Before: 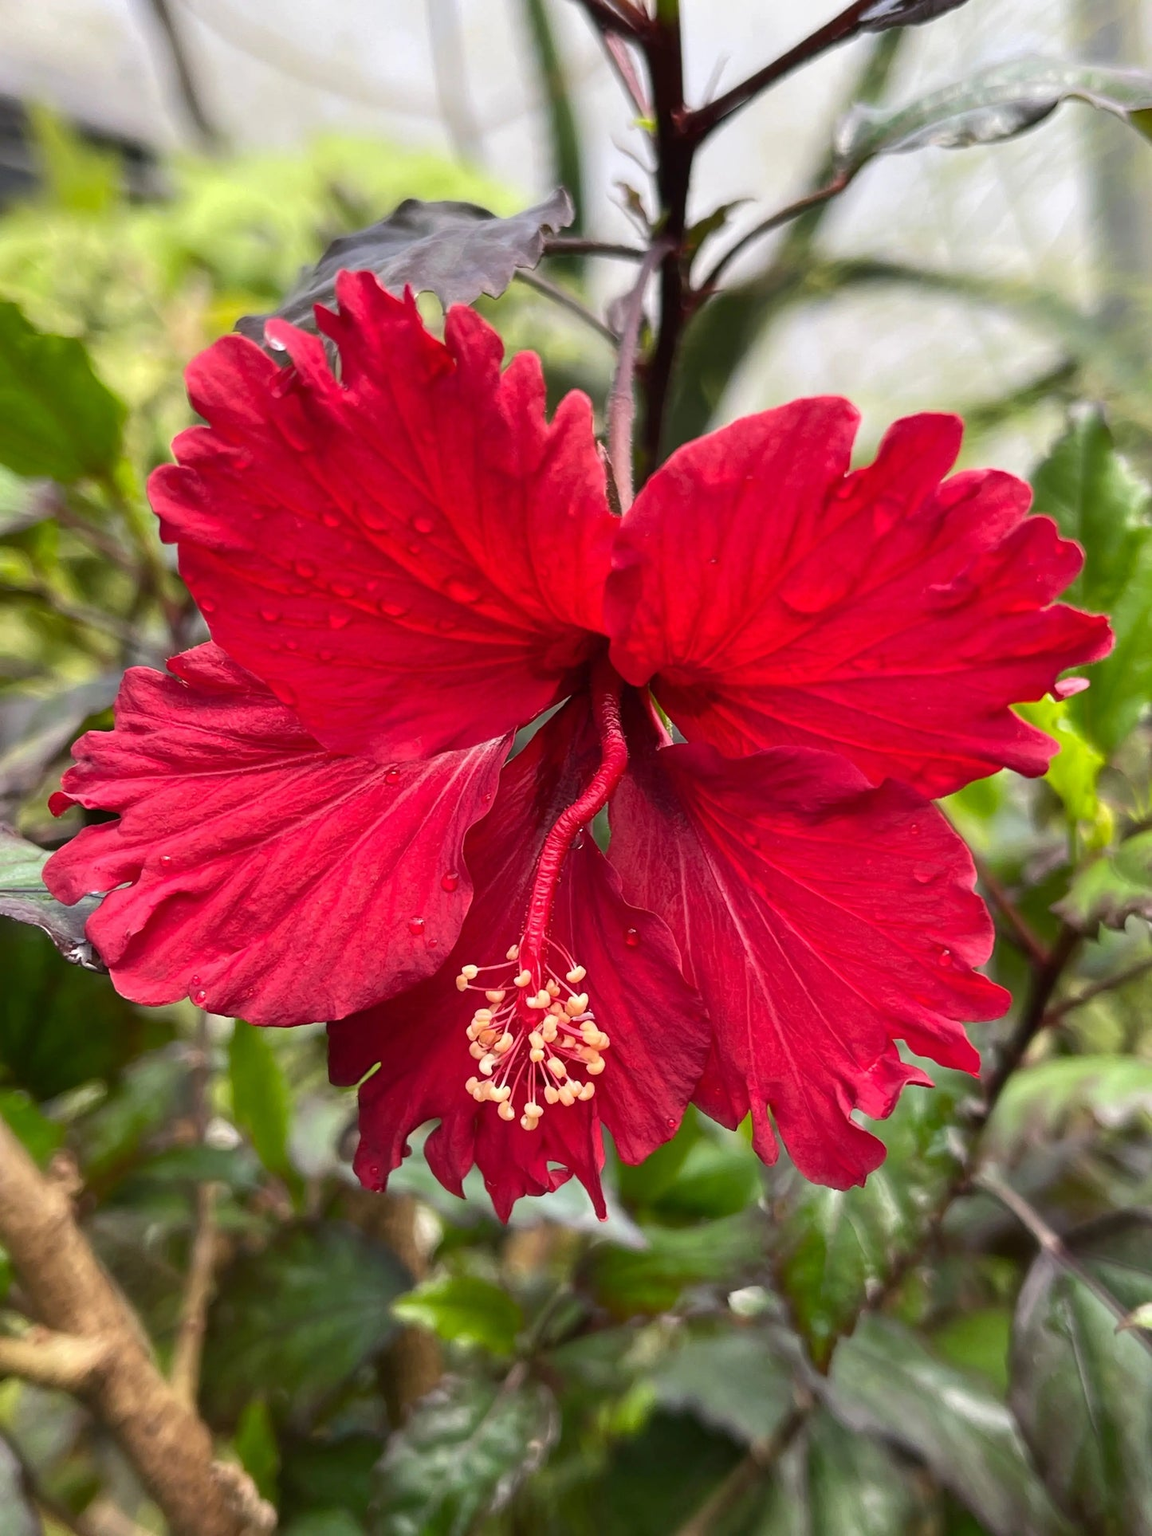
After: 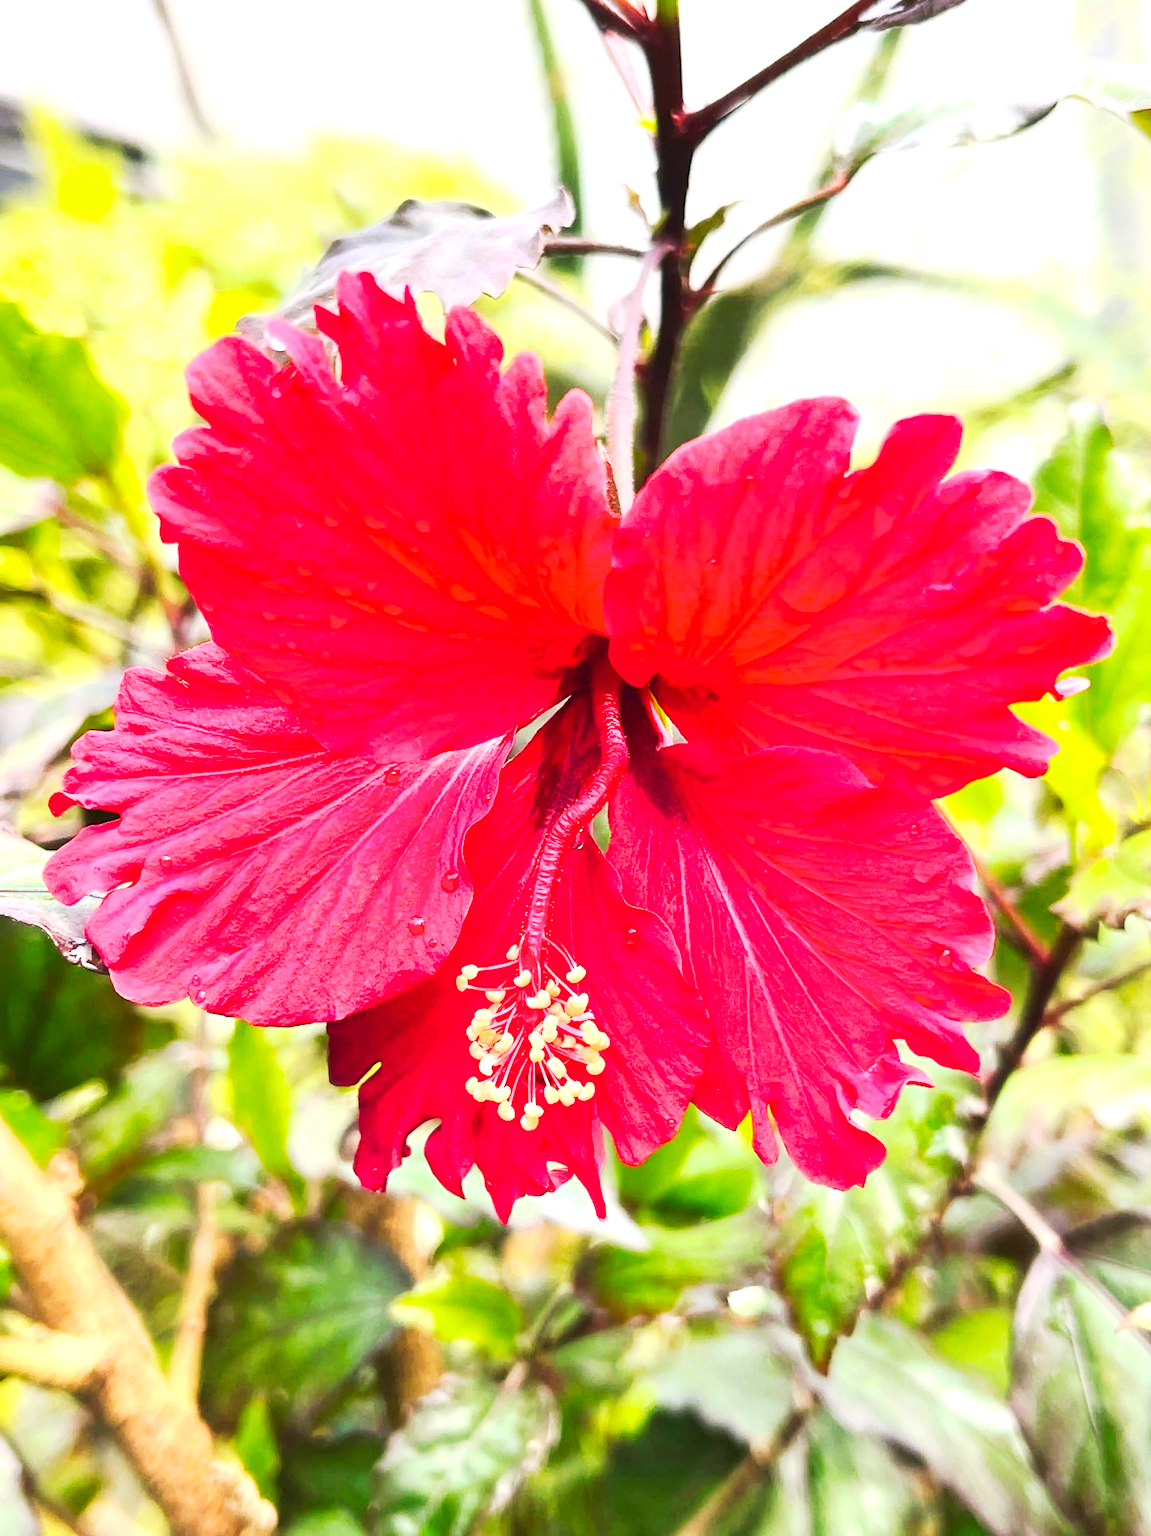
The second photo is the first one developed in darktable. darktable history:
tone curve: curves: ch0 [(0, 0) (0.003, 0.003) (0.011, 0.012) (0.025, 0.023) (0.044, 0.04) (0.069, 0.056) (0.1, 0.082) (0.136, 0.107) (0.177, 0.144) (0.224, 0.186) (0.277, 0.237) (0.335, 0.297) (0.399, 0.37) (0.468, 0.465) (0.543, 0.567) (0.623, 0.68) (0.709, 0.782) (0.801, 0.86) (0.898, 0.924) (1, 1)], preserve colors none
contrast brightness saturation: contrast 0.2, brightness 0.16, saturation 0.22
exposure: black level correction 0, exposure 1.379 EV, compensate exposure bias true, compensate highlight preservation false
